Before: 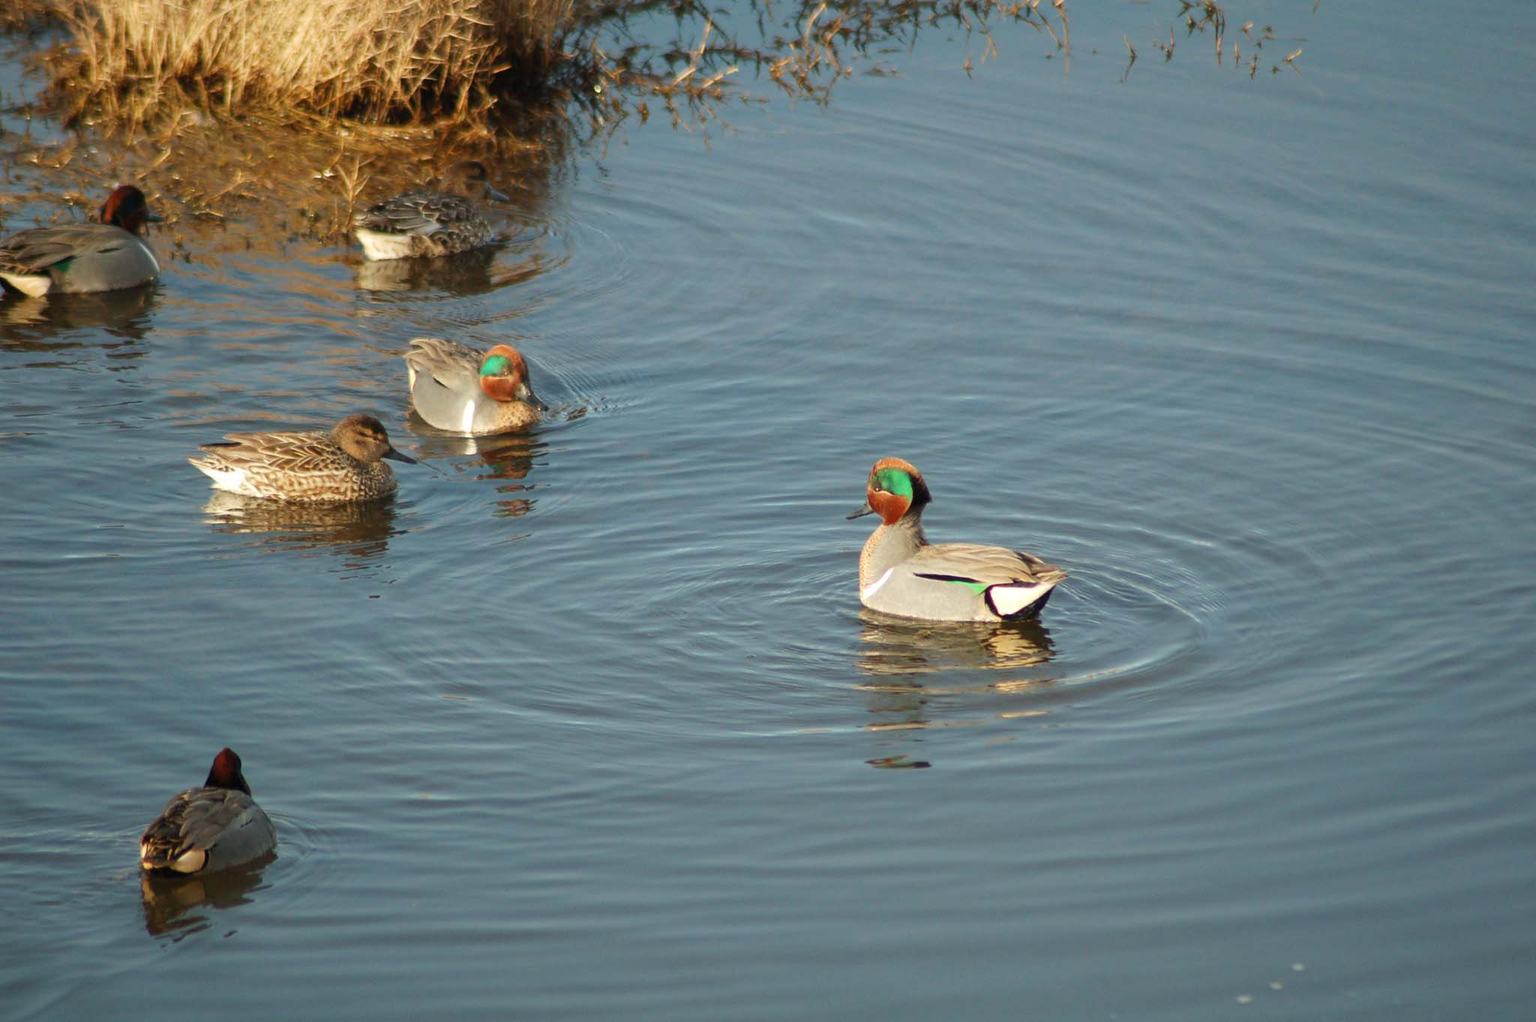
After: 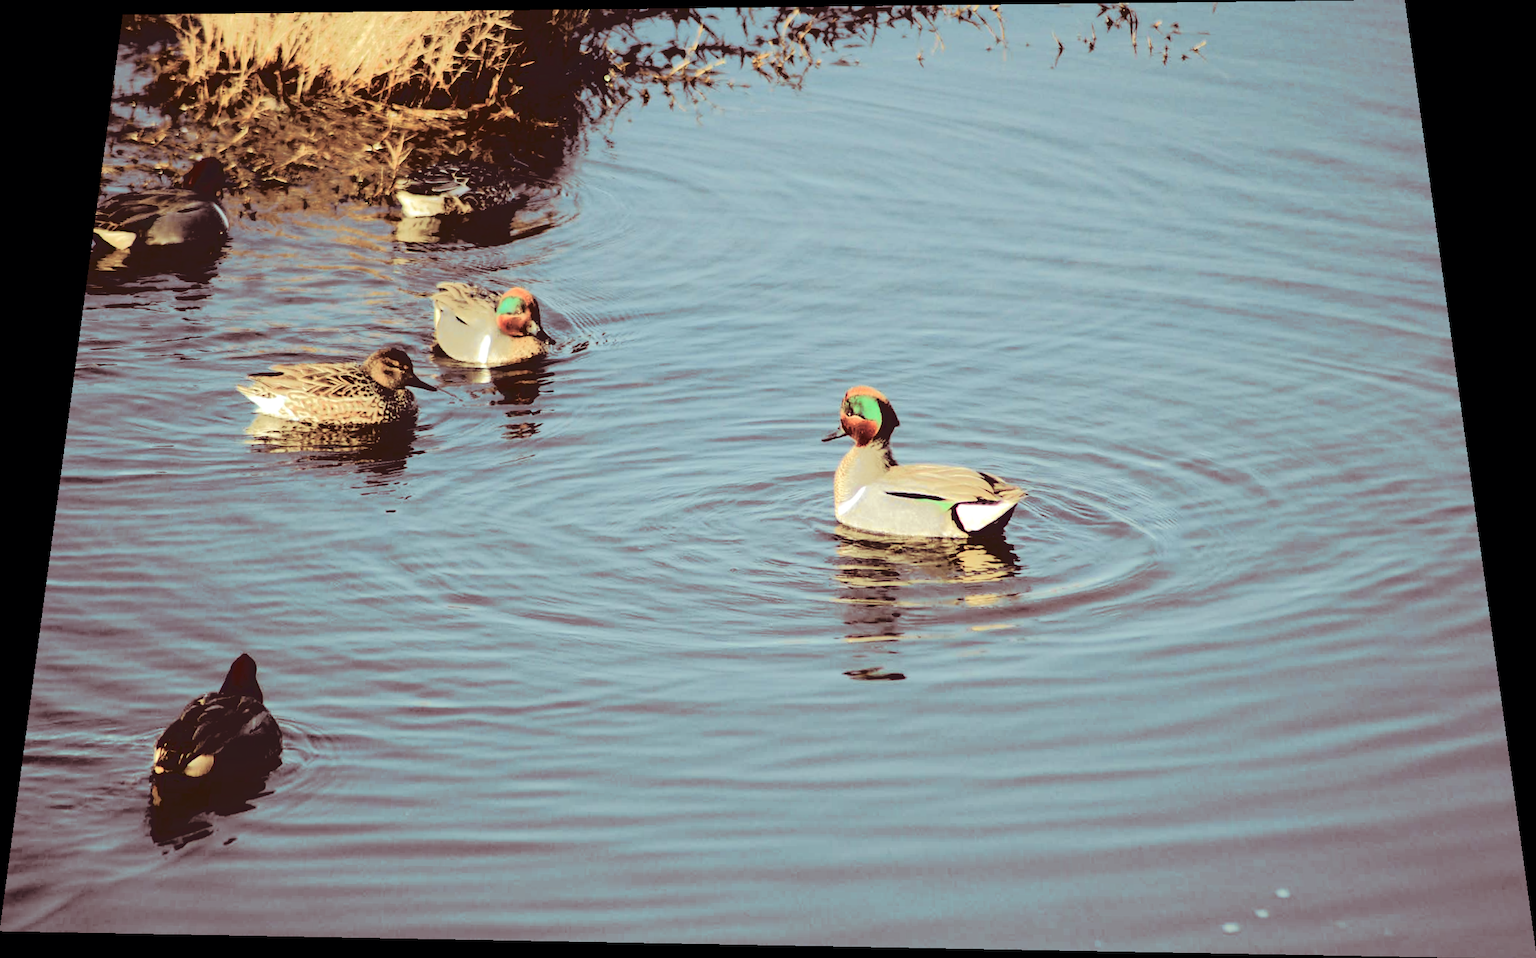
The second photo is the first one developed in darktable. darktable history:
tone curve: curves: ch0 [(0, 0) (0.081, 0.044) (0.185, 0.13) (0.283, 0.238) (0.416, 0.449) (0.495, 0.524) (0.686, 0.743) (0.826, 0.865) (0.978, 0.988)]; ch1 [(0, 0) (0.147, 0.166) (0.321, 0.362) (0.371, 0.402) (0.423, 0.442) (0.479, 0.472) (0.505, 0.497) (0.521, 0.506) (0.551, 0.537) (0.586, 0.574) (0.625, 0.618) (0.68, 0.681) (1, 1)]; ch2 [(0, 0) (0.346, 0.362) (0.404, 0.427) (0.502, 0.495) (0.531, 0.513) (0.547, 0.533) (0.582, 0.596) (0.629, 0.631) (0.717, 0.678) (1, 1)], color space Lab, independent channels, preserve colors none
rotate and perspective: rotation 0.128°, lens shift (vertical) -0.181, lens shift (horizontal) -0.044, shear 0.001, automatic cropping off
split-toning: on, module defaults
base curve: curves: ch0 [(0.065, 0.026) (0.236, 0.358) (0.53, 0.546) (0.777, 0.841) (0.924, 0.992)], preserve colors average RGB
